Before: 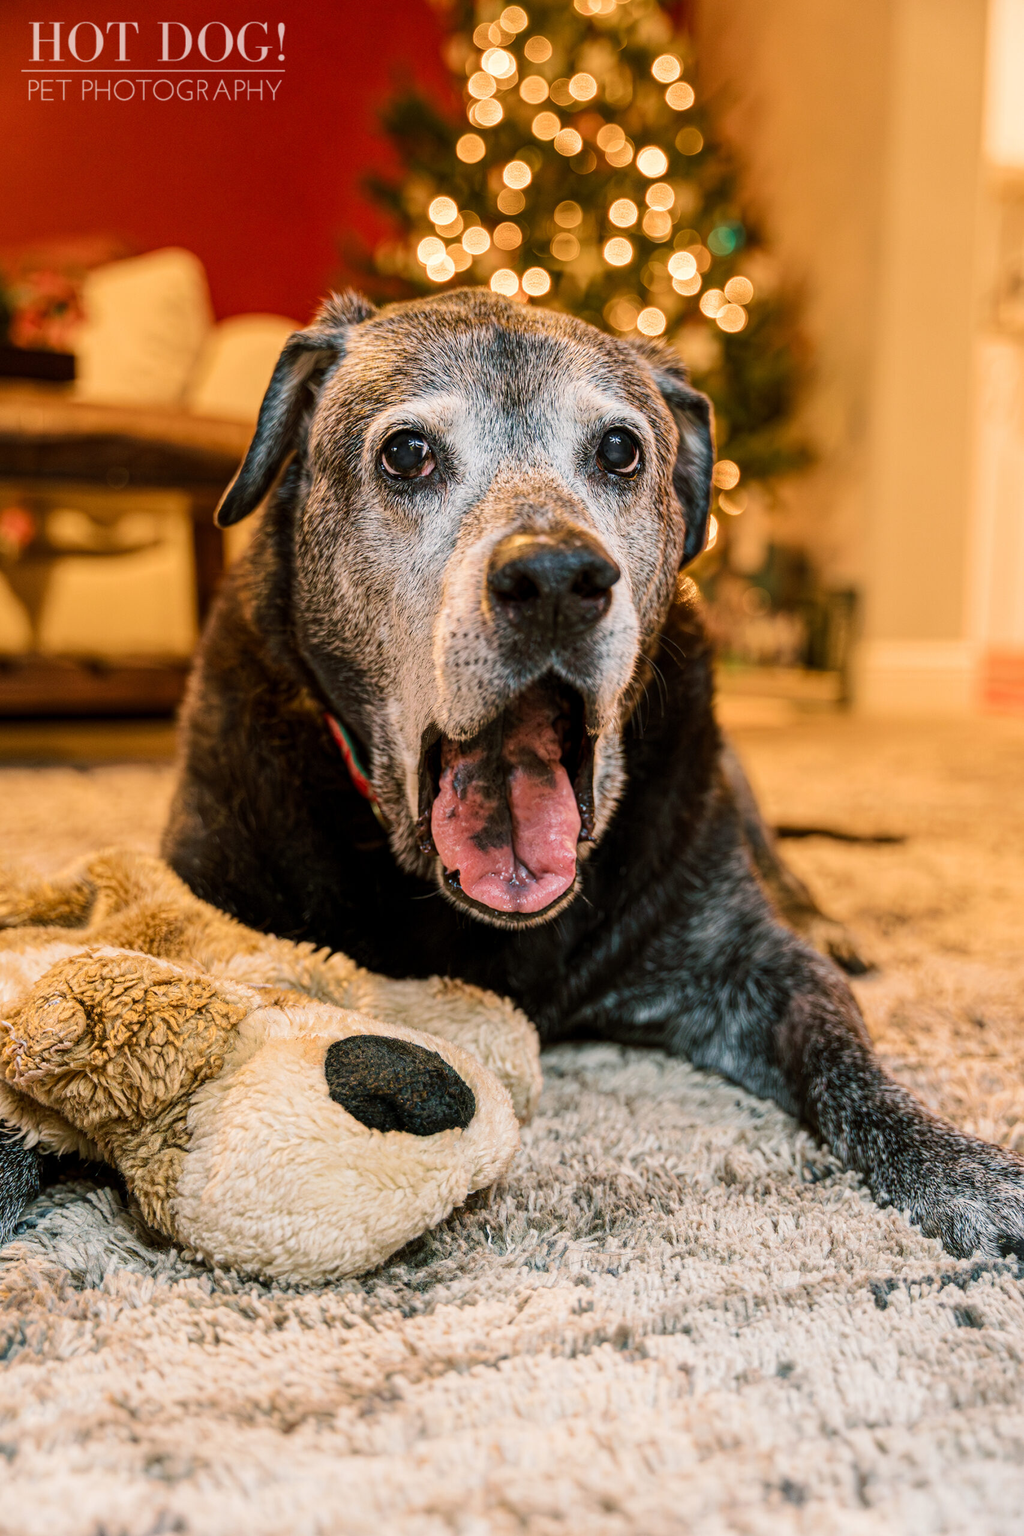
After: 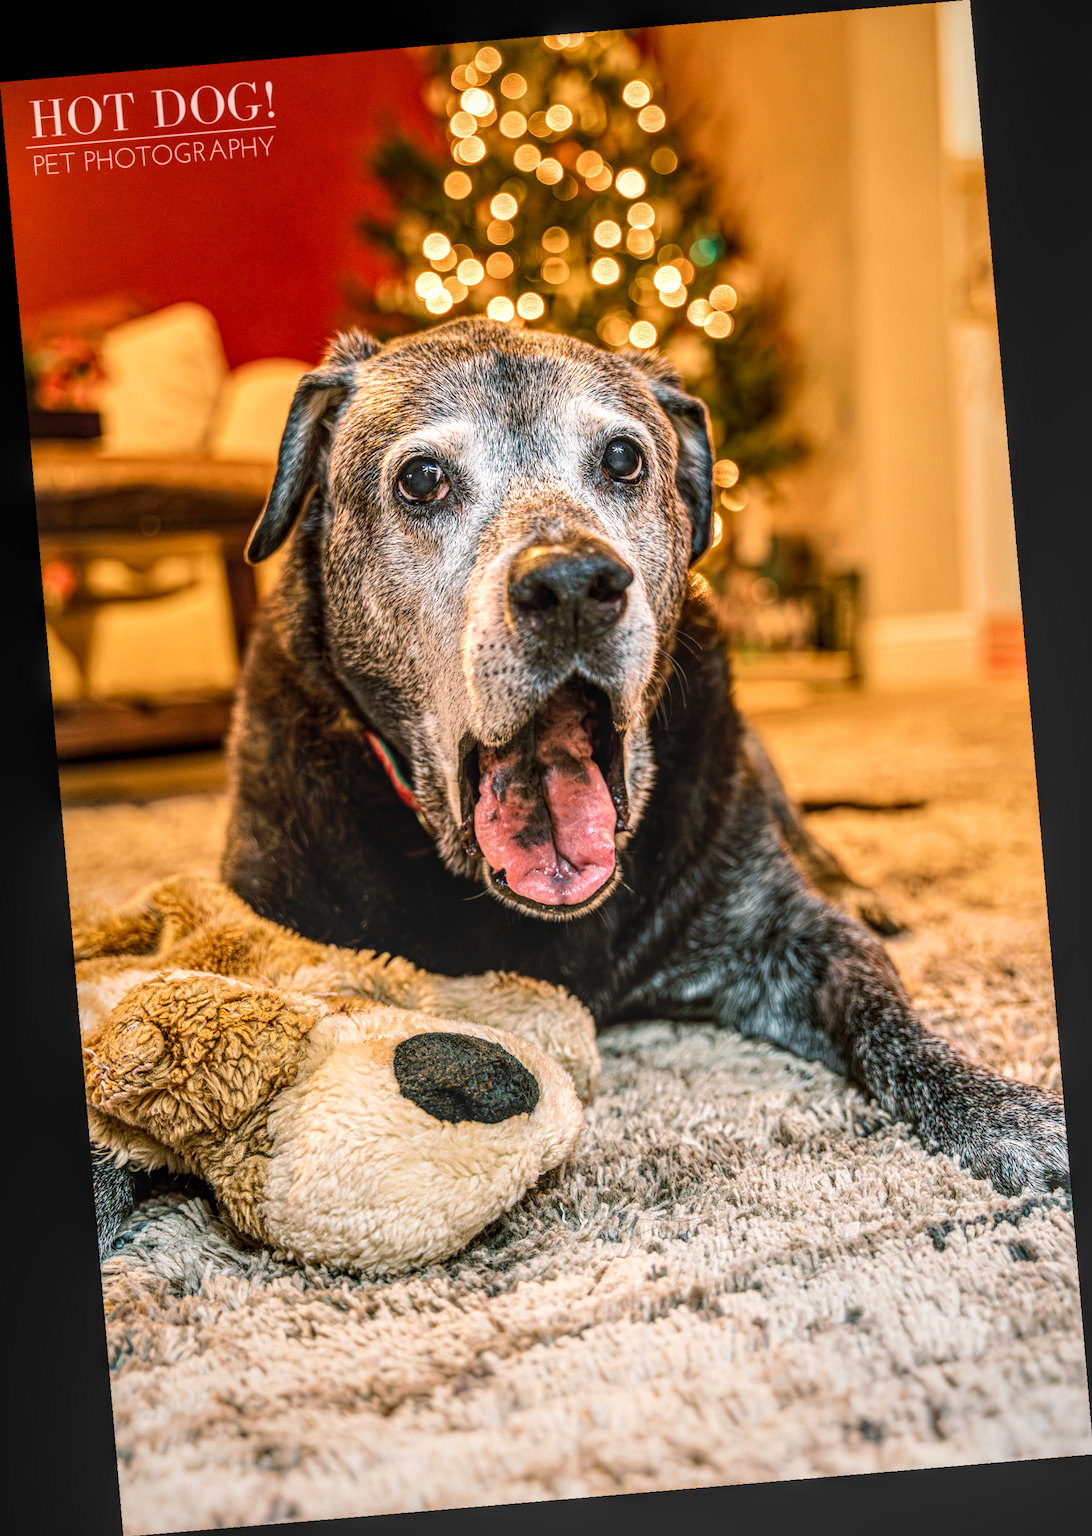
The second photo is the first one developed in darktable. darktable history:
local contrast: highlights 0%, shadows 0%, detail 133%
rotate and perspective: rotation -4.86°, automatic cropping off
exposure: black level correction 0.001, exposure 0.5 EV, compensate exposure bias true, compensate highlight preservation false
